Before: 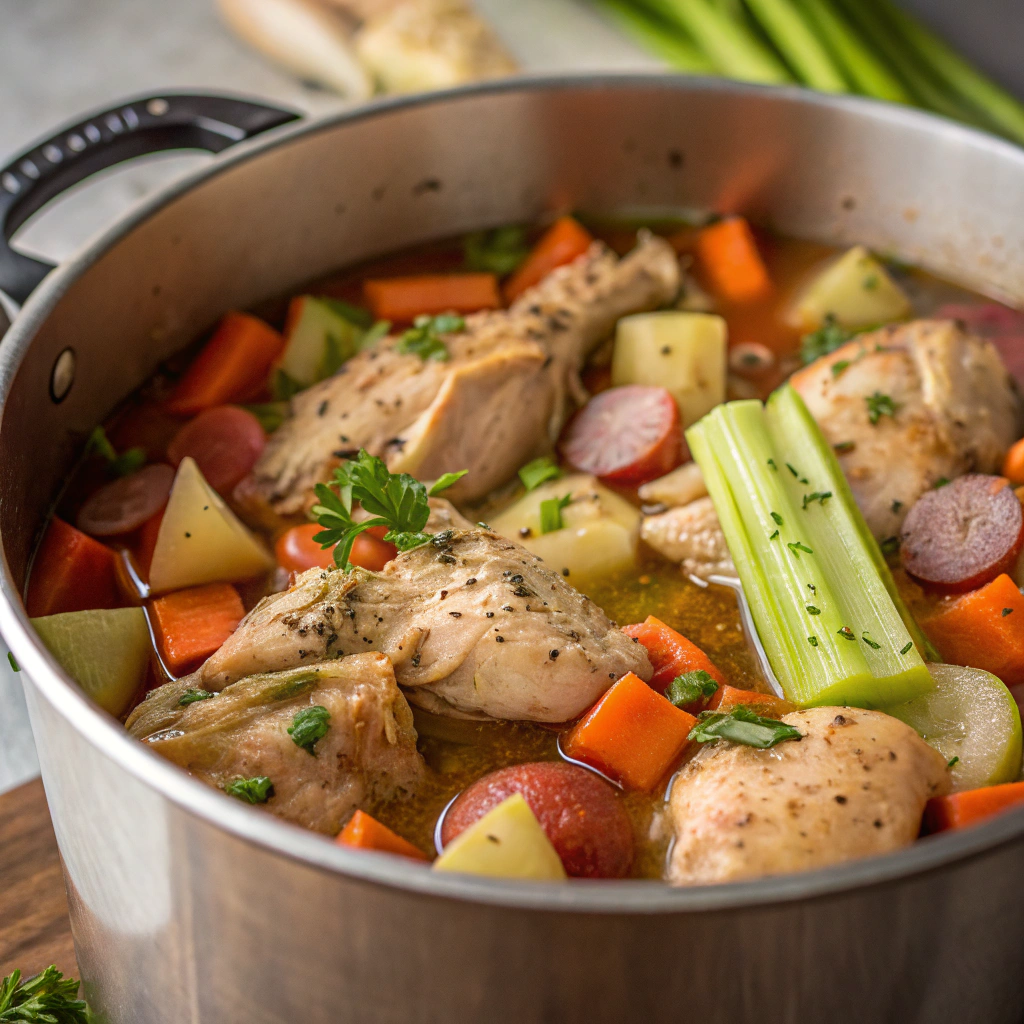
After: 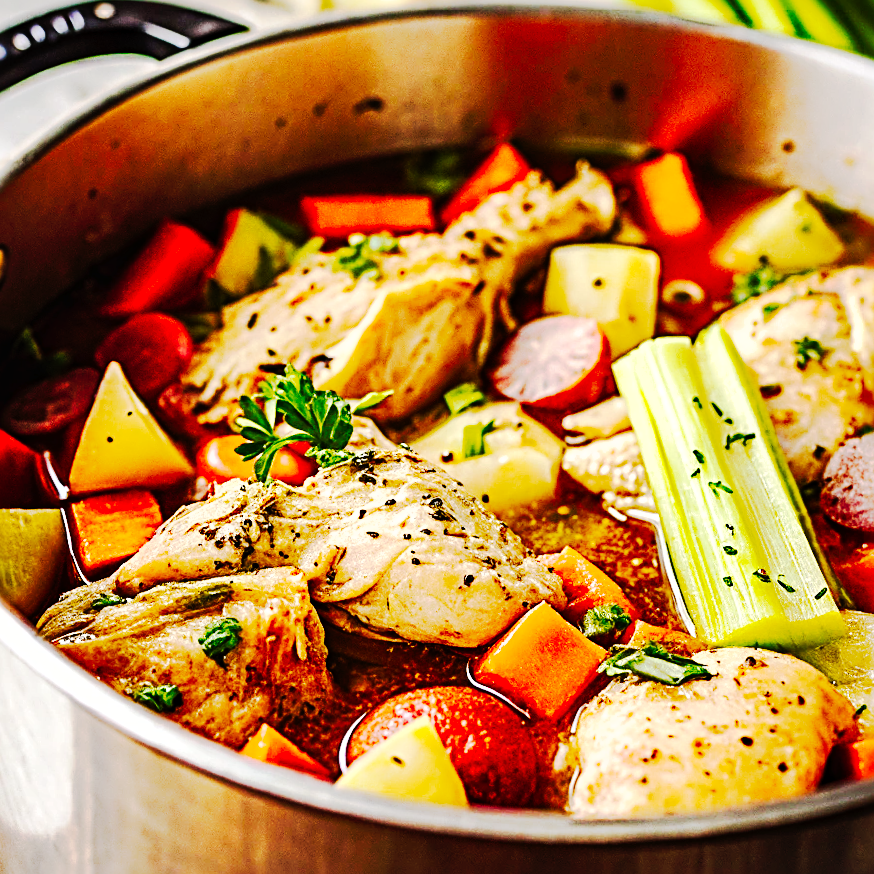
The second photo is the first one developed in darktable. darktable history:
shadows and highlights: low approximation 0.01, soften with gaussian
crop and rotate: angle -3.27°, left 5.211%, top 5.211%, right 4.607%, bottom 4.607%
haze removal: compatibility mode true, adaptive false
tone curve: curves: ch0 [(0, 0) (0.003, 0.006) (0.011, 0.006) (0.025, 0.008) (0.044, 0.014) (0.069, 0.02) (0.1, 0.025) (0.136, 0.037) (0.177, 0.053) (0.224, 0.086) (0.277, 0.13) (0.335, 0.189) (0.399, 0.253) (0.468, 0.375) (0.543, 0.521) (0.623, 0.671) (0.709, 0.789) (0.801, 0.841) (0.898, 0.889) (1, 1)], preserve colors none
white balance: emerald 1
sharpen: radius 3.69, amount 0.928
exposure: exposure 0.515 EV, compensate highlight preservation false
base curve: curves: ch0 [(0, 0) (0.036, 0.025) (0.121, 0.166) (0.206, 0.329) (0.605, 0.79) (1, 1)], preserve colors none
